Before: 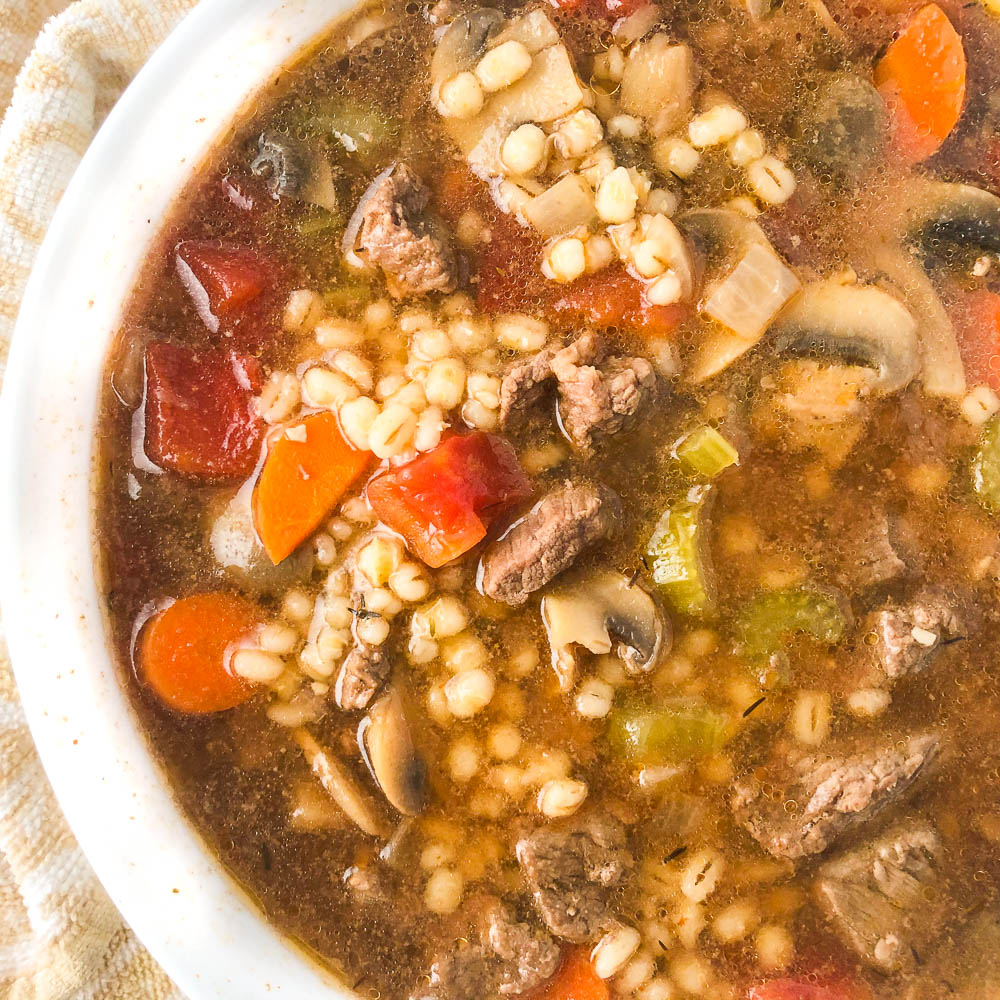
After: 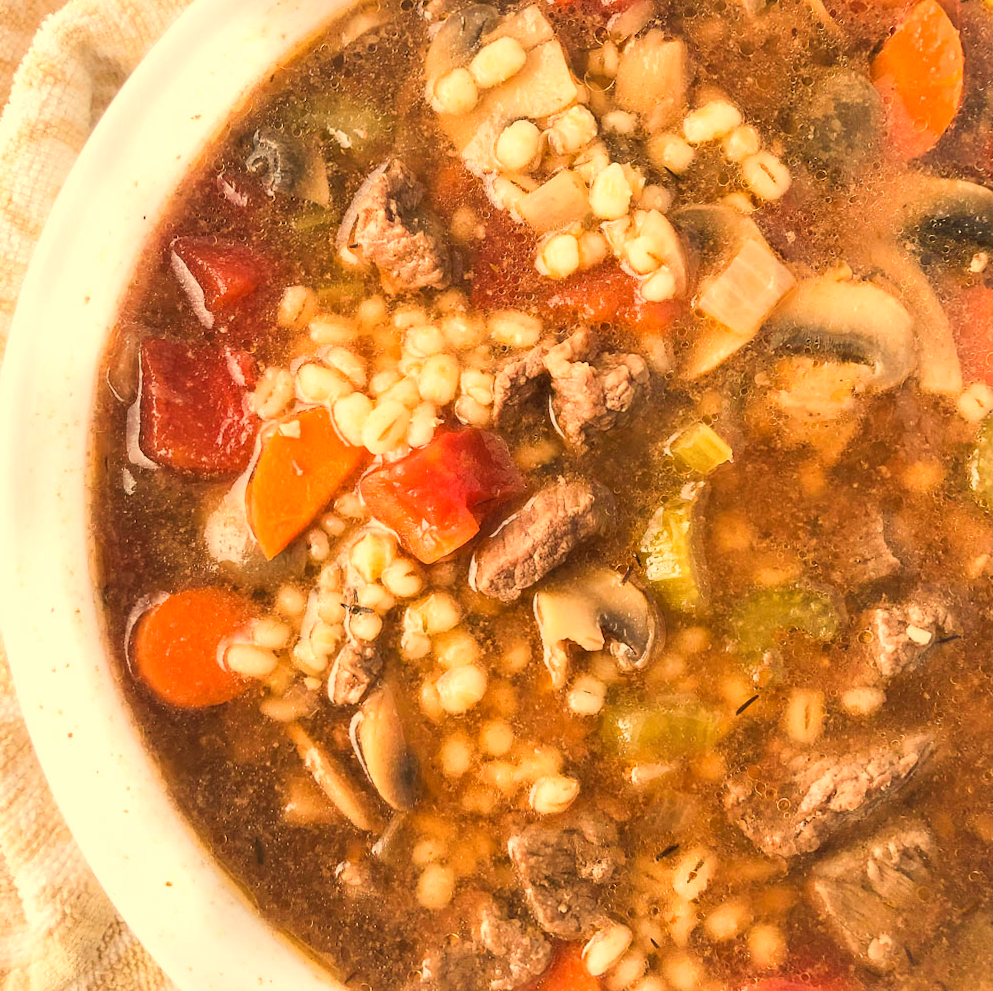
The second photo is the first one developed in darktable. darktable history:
rotate and perspective: rotation 0.192°, lens shift (horizontal) -0.015, crop left 0.005, crop right 0.996, crop top 0.006, crop bottom 0.99
white balance: red 1.138, green 0.996, blue 0.812
